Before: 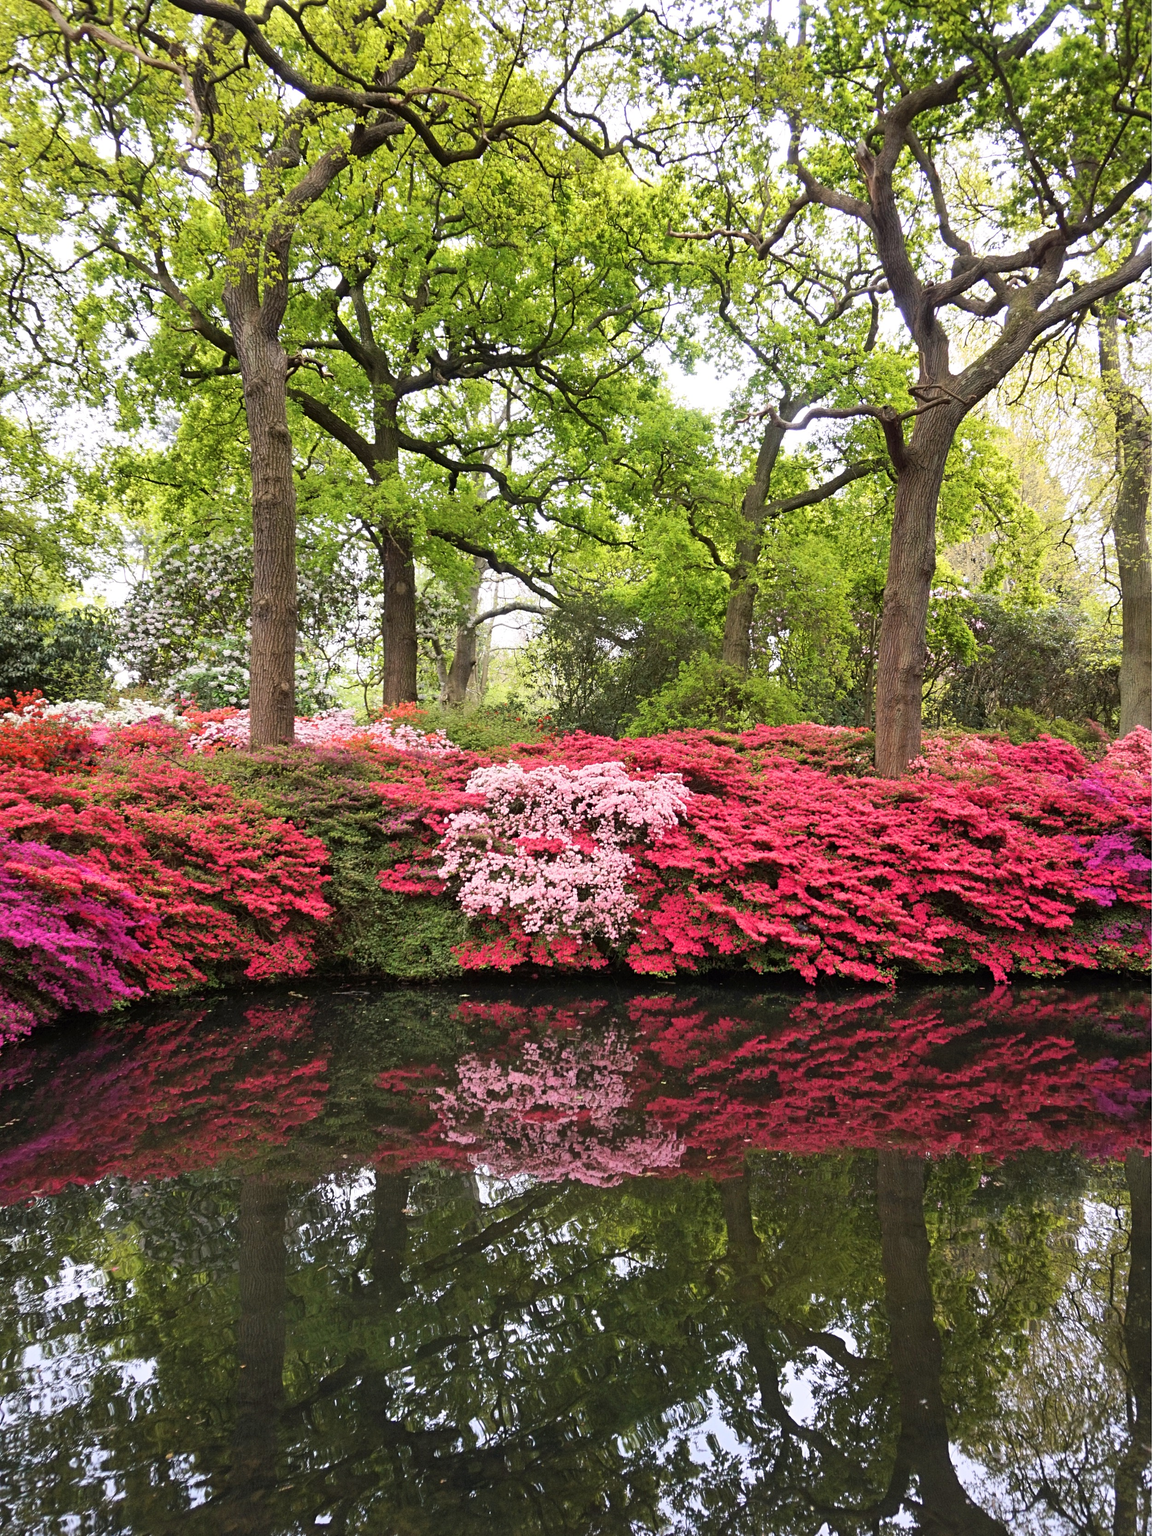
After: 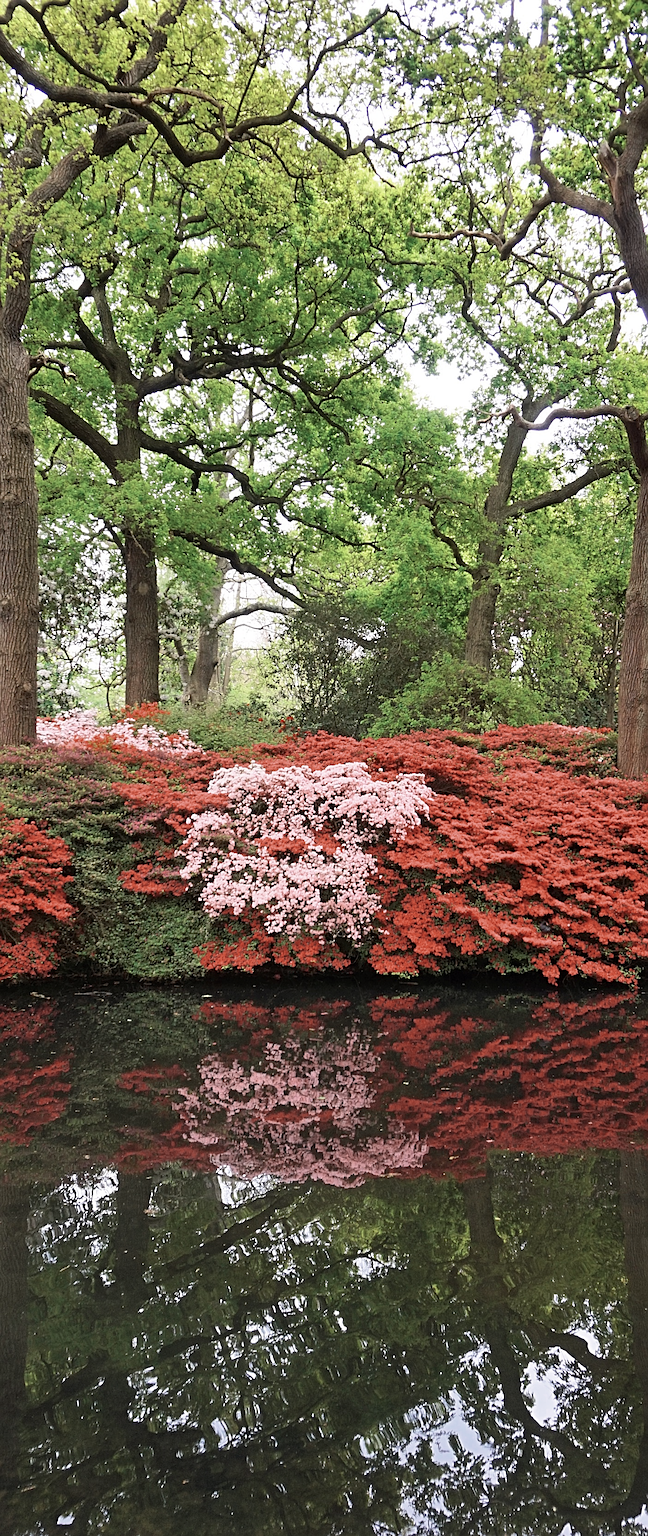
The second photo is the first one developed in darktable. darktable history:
color zones: curves: ch0 [(0, 0.5) (0.125, 0.4) (0.25, 0.5) (0.375, 0.4) (0.5, 0.4) (0.625, 0.35) (0.75, 0.35) (0.875, 0.5)]; ch1 [(0, 0.35) (0.125, 0.45) (0.25, 0.35) (0.375, 0.35) (0.5, 0.35) (0.625, 0.35) (0.75, 0.45) (0.875, 0.35)]; ch2 [(0, 0.6) (0.125, 0.5) (0.25, 0.5) (0.375, 0.6) (0.5, 0.6) (0.625, 0.5) (0.75, 0.5) (0.875, 0.5)]
crop and rotate: left 22.424%, right 21.271%
sharpen: on, module defaults
